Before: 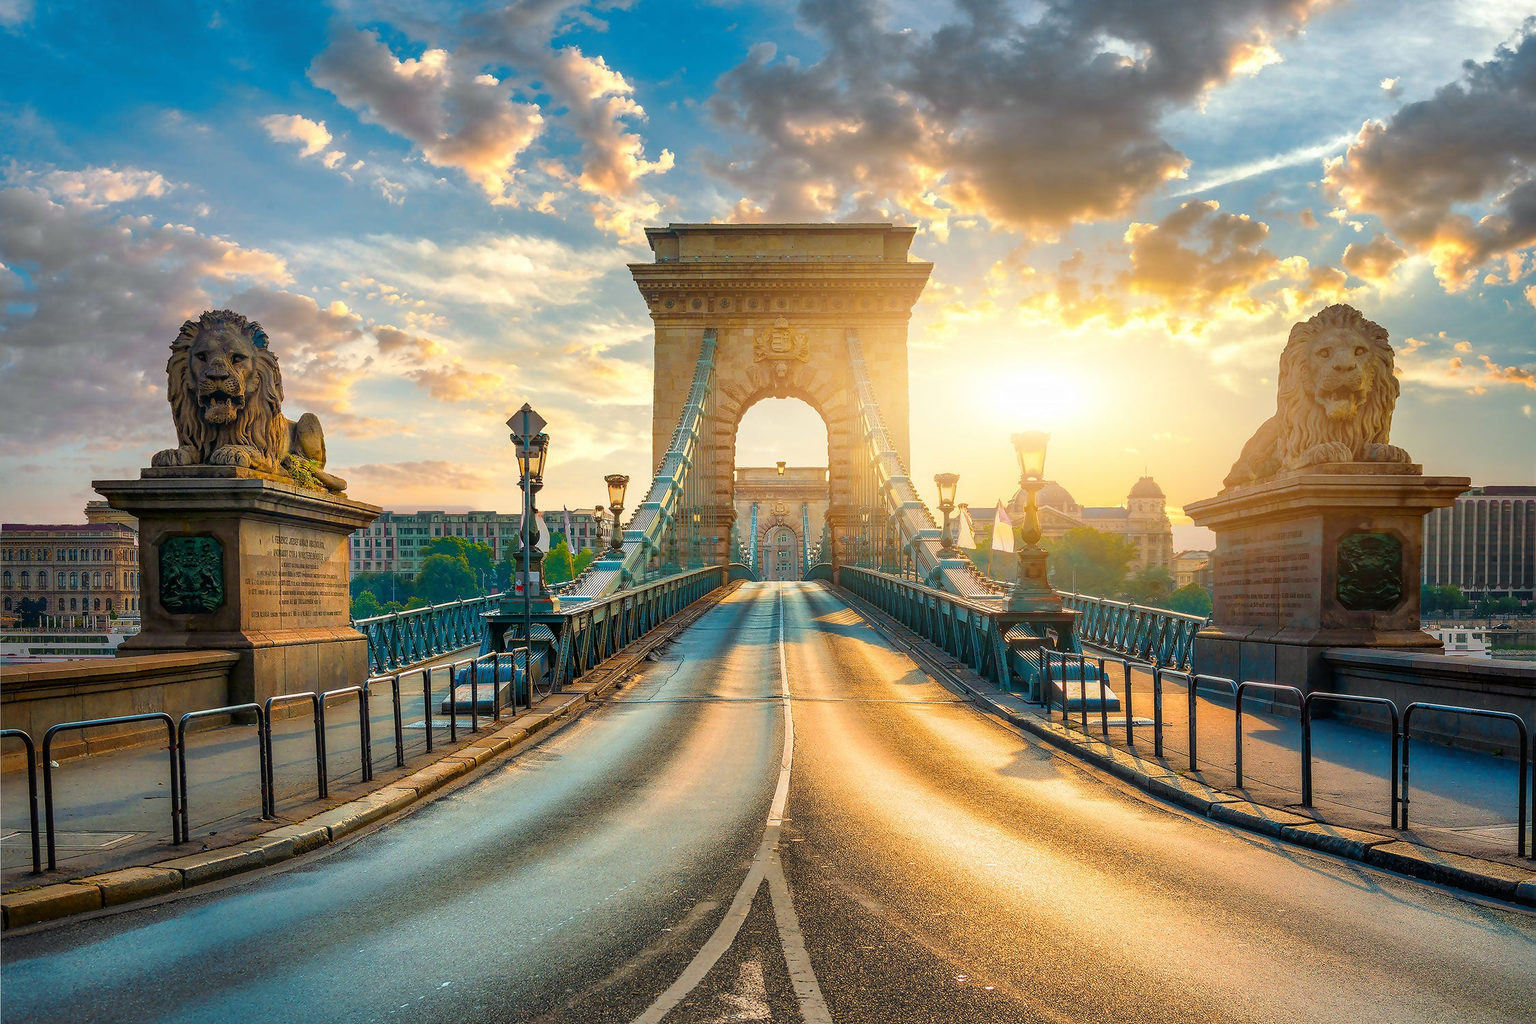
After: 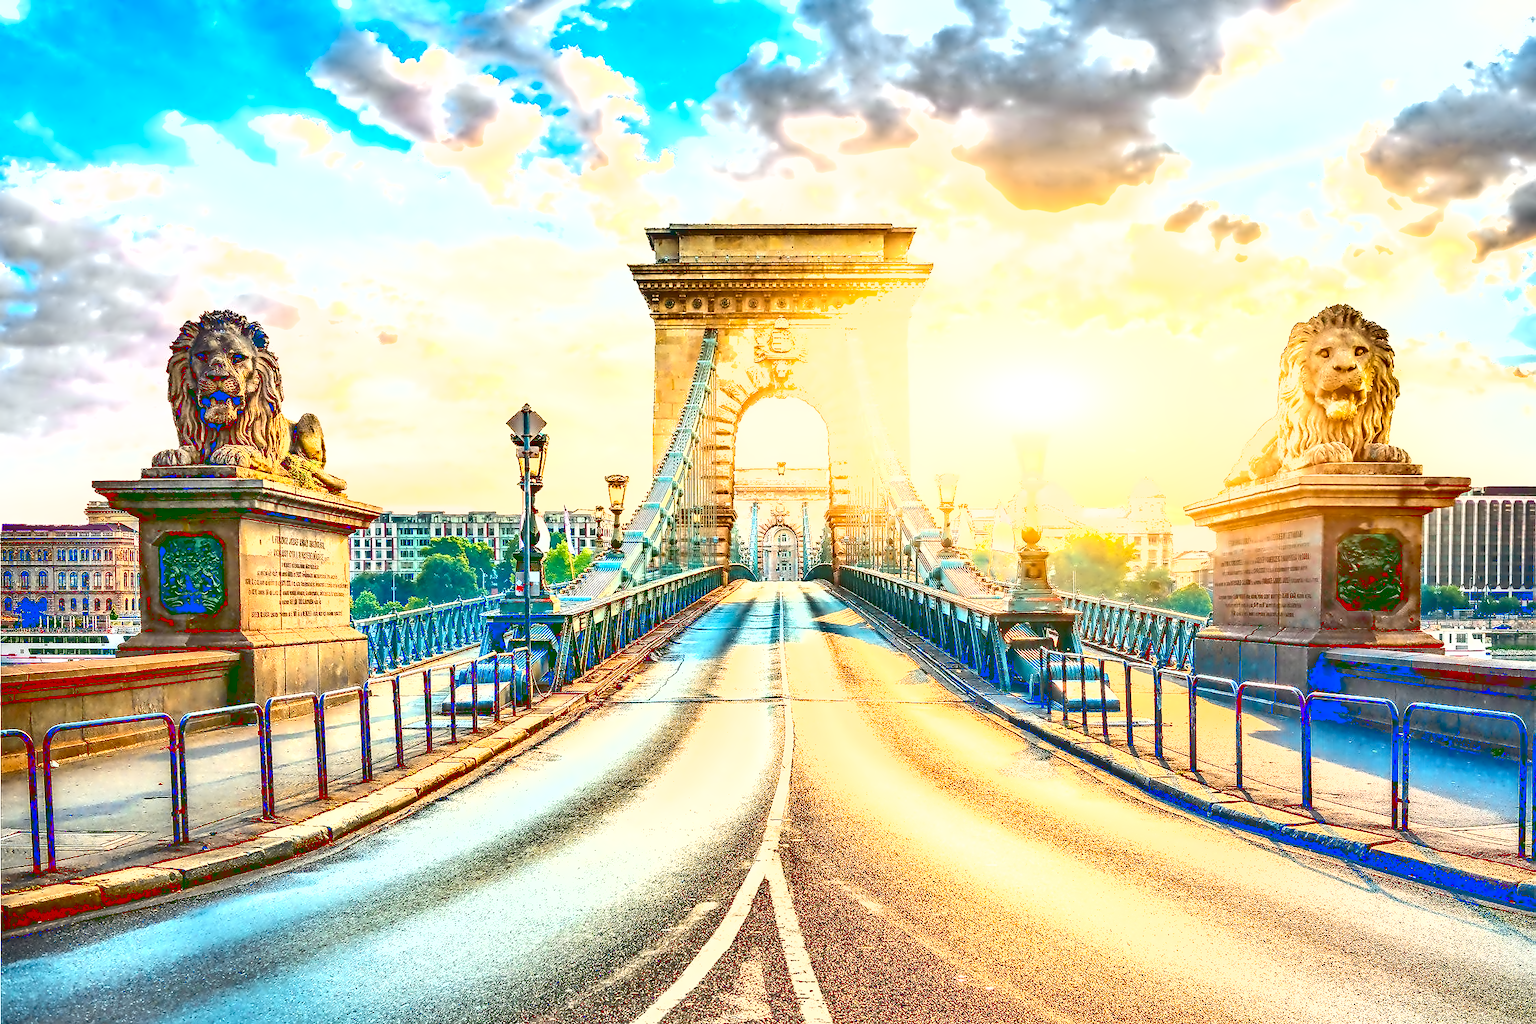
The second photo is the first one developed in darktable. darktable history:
tone curve: curves: ch0 [(0, 0.211) (0.15, 0.25) (1, 0.953)], color space Lab, linked channels, preserve colors none
contrast equalizer: octaves 7, y [[0.5, 0.542, 0.583, 0.625, 0.667, 0.708], [0.5 ×6], [0.5 ×6], [0, 0.033, 0.067, 0.1, 0.133, 0.167], [0, 0.05, 0.1, 0.15, 0.2, 0.25]]
exposure: black level correction 0.005, exposure 2.078 EV, compensate highlight preservation false
contrast brightness saturation: contrast 0.1, brightness 0.018, saturation 0.016
shadows and highlights: low approximation 0.01, soften with gaussian
